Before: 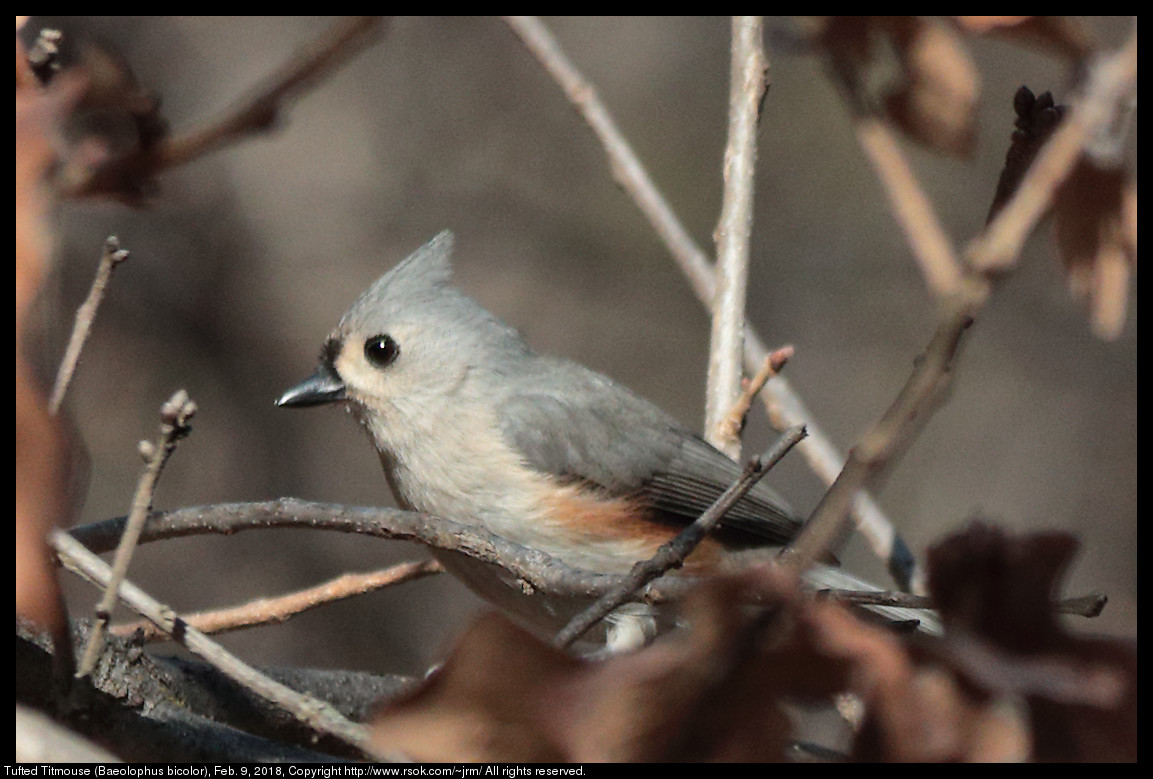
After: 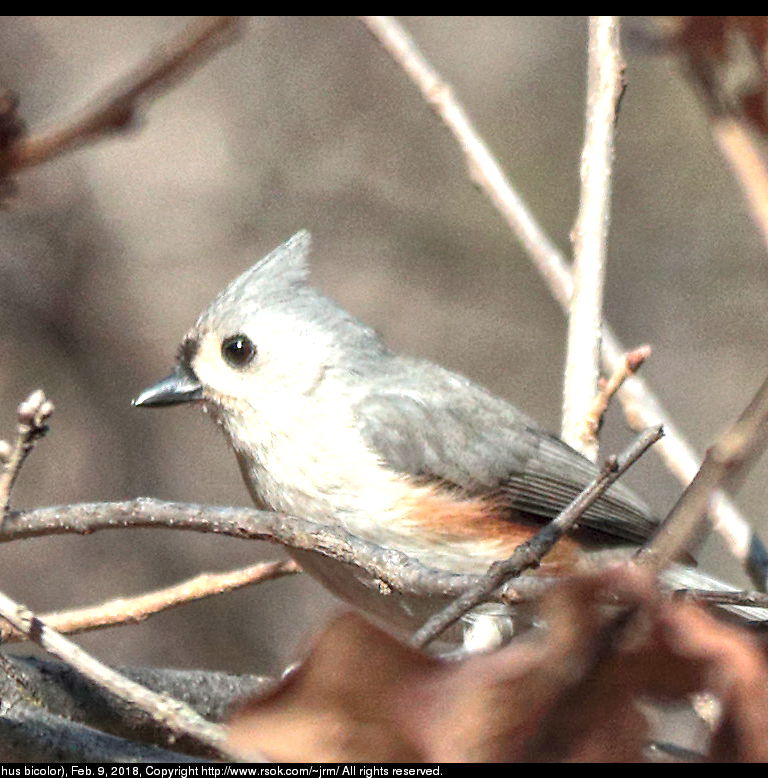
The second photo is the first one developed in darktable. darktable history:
local contrast: highlights 93%, shadows 86%, detail 160%, midtone range 0.2
tone equalizer: -8 EV 0.997 EV, -7 EV 1.02 EV, -6 EV 1.03 EV, -5 EV 1.03 EV, -4 EV 1 EV, -3 EV 0.726 EV, -2 EV 0.473 EV, -1 EV 0.239 EV
crop and rotate: left 12.441%, right 20.885%
exposure: black level correction 0.001, exposure 0.961 EV, compensate exposure bias true, compensate highlight preservation false
